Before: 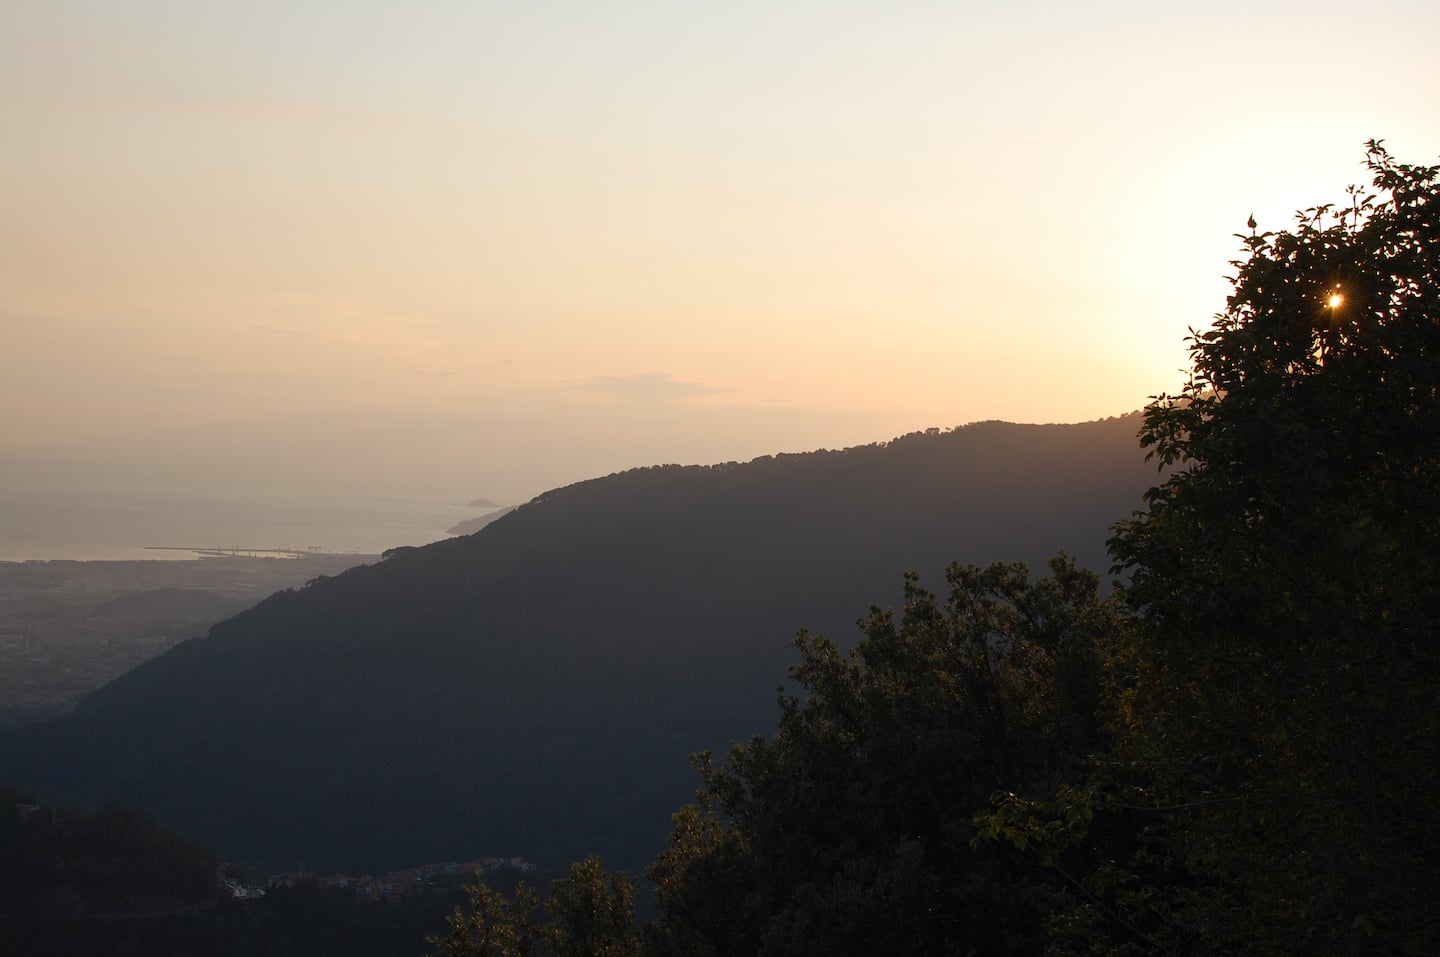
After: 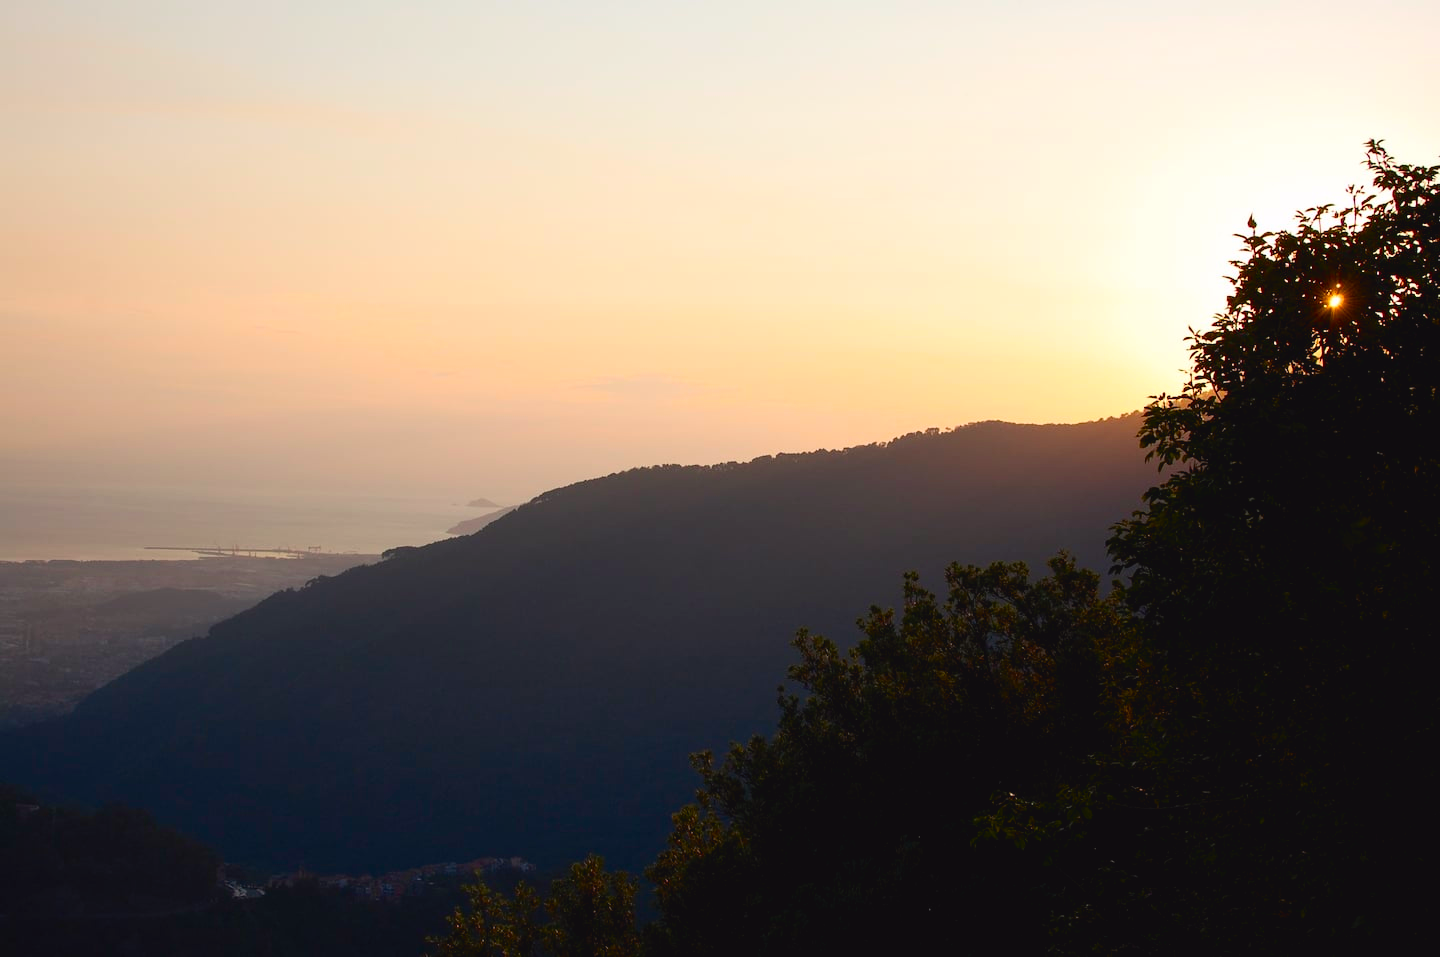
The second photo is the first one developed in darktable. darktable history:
tone curve: curves: ch0 [(0, 0.036) (0.119, 0.115) (0.461, 0.479) (0.715, 0.767) (0.817, 0.865) (1, 0.998)]; ch1 [(0, 0) (0.377, 0.416) (0.44, 0.461) (0.487, 0.49) (0.514, 0.525) (0.538, 0.561) (0.67, 0.713) (1, 1)]; ch2 [(0, 0) (0.38, 0.405) (0.463, 0.445) (0.492, 0.486) (0.529, 0.533) (0.578, 0.59) (0.653, 0.698) (1, 1)], color space Lab, independent channels, preserve colors none
color balance rgb: global offset › luminance -0.498%, perceptual saturation grading › global saturation 18.058%
